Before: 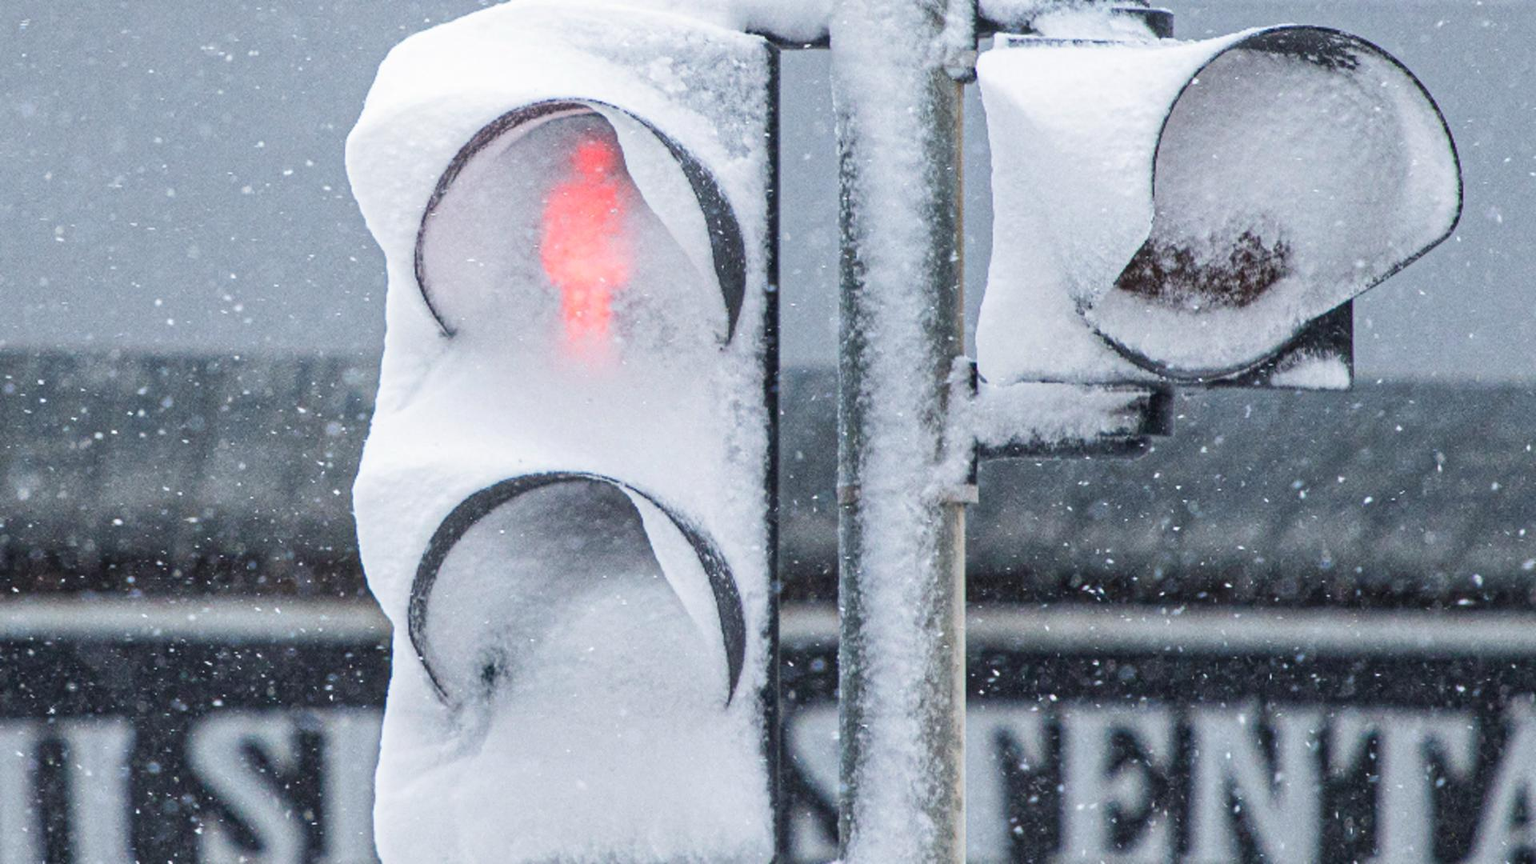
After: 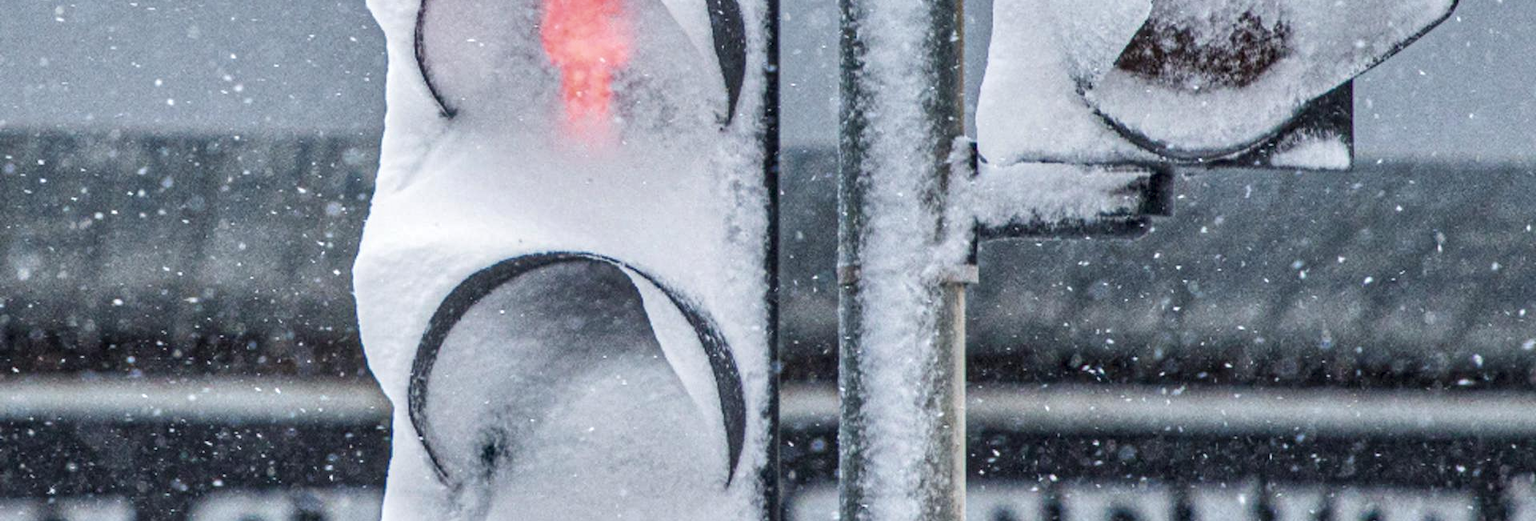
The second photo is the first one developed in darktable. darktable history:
crop and rotate: top 25.577%, bottom 13.971%
shadows and highlights: shadows 23.11, highlights -48.5, soften with gaussian
local contrast: detail 130%
